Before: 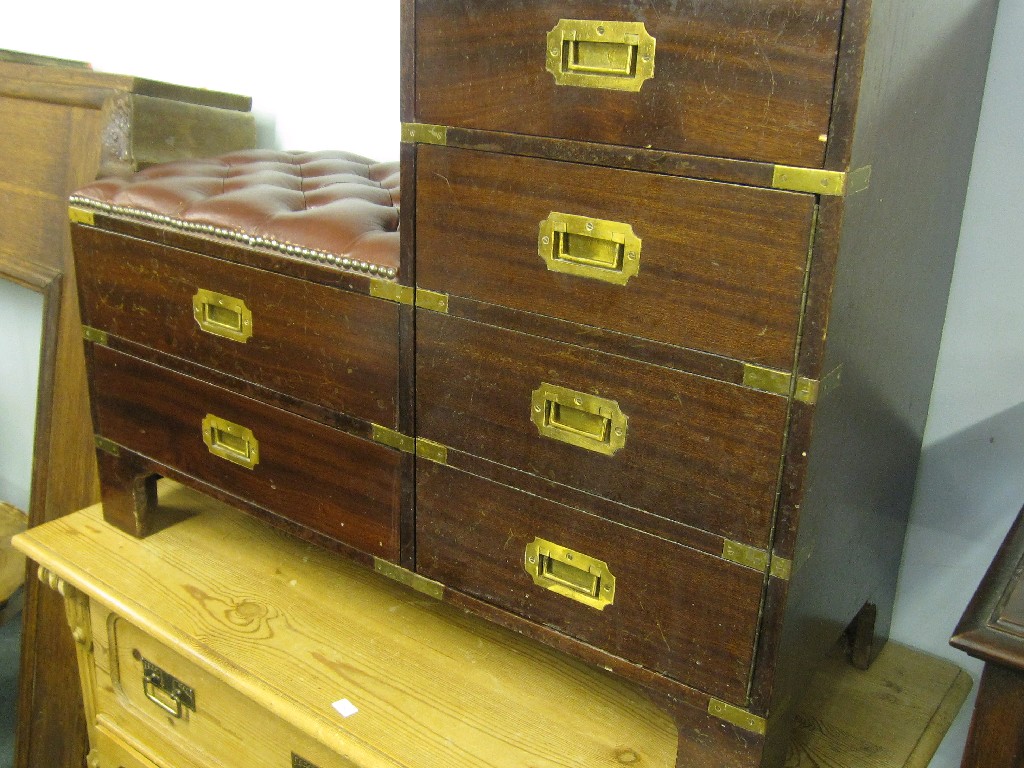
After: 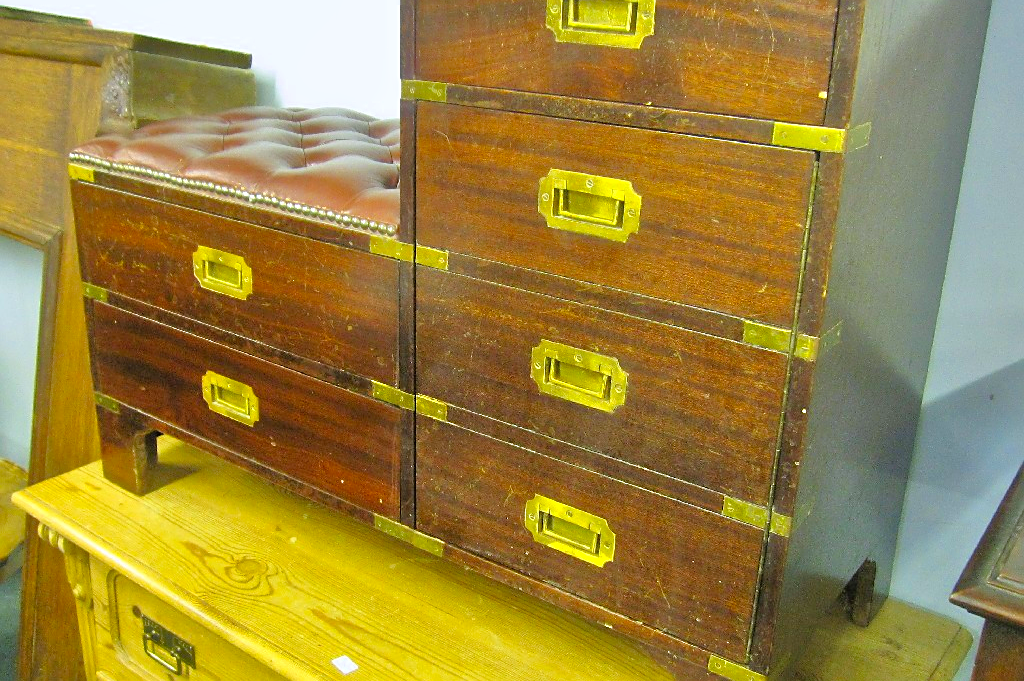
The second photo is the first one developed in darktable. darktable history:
sharpen: on, module defaults
color zones: curves: ch0 [(0, 0.613) (0.01, 0.613) (0.245, 0.448) (0.498, 0.529) (0.642, 0.665) (0.879, 0.777) (0.99, 0.613)]; ch1 [(0, 0) (0.143, 0) (0.286, 0) (0.429, 0) (0.571, 0) (0.714, 0) (0.857, 0)], mix -138.01%
crop and rotate: top 5.609%, bottom 5.609%
tone equalizer: -7 EV 0.15 EV, -6 EV 0.6 EV, -5 EV 1.15 EV, -4 EV 1.33 EV, -3 EV 1.15 EV, -2 EV 0.6 EV, -1 EV 0.15 EV, mask exposure compensation -0.5 EV
contrast equalizer: octaves 7, y [[0.502, 0.505, 0.512, 0.529, 0.564, 0.588], [0.5 ×6], [0.502, 0.505, 0.512, 0.529, 0.564, 0.588], [0, 0.001, 0.001, 0.004, 0.008, 0.011], [0, 0.001, 0.001, 0.004, 0.008, 0.011]], mix -1
shadows and highlights: soften with gaussian
white balance: red 0.983, blue 1.036
